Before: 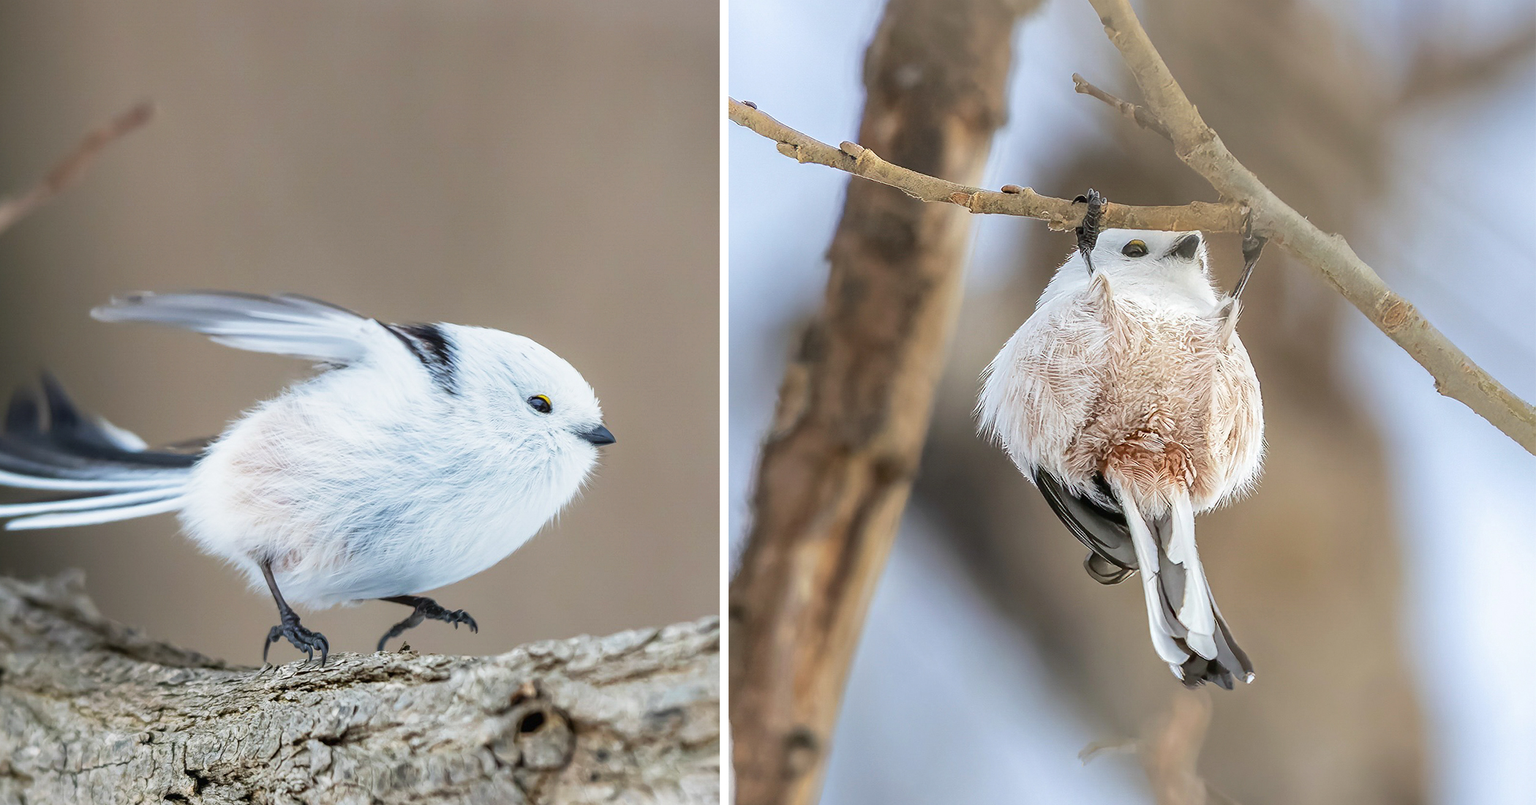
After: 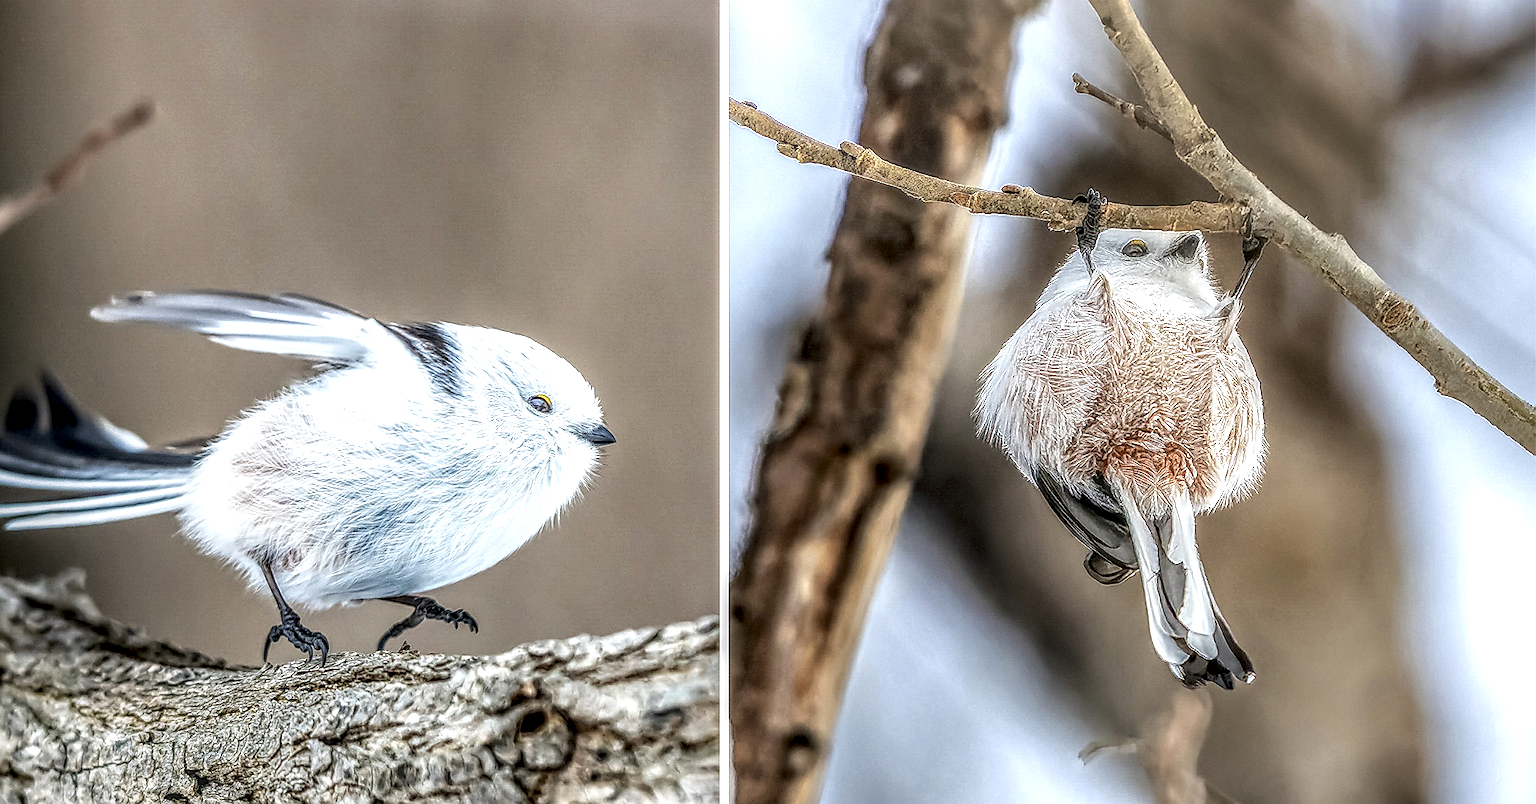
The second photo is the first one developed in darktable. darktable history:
local contrast: highlights 0%, shadows 0%, detail 300%, midtone range 0.3
sharpen: radius 1.4, amount 1.25, threshold 0.7
